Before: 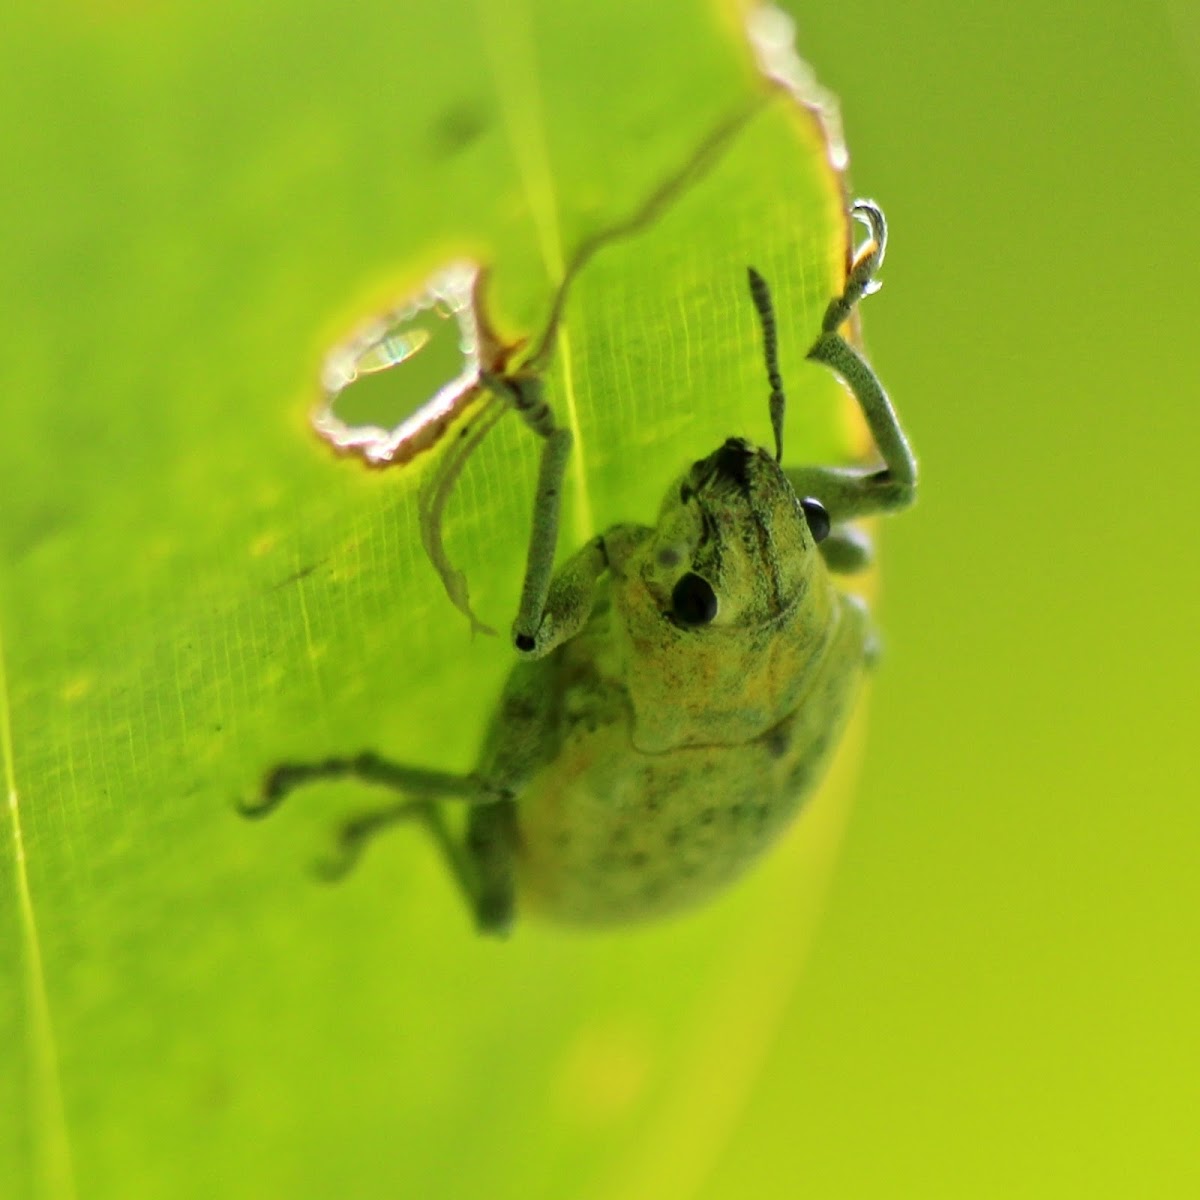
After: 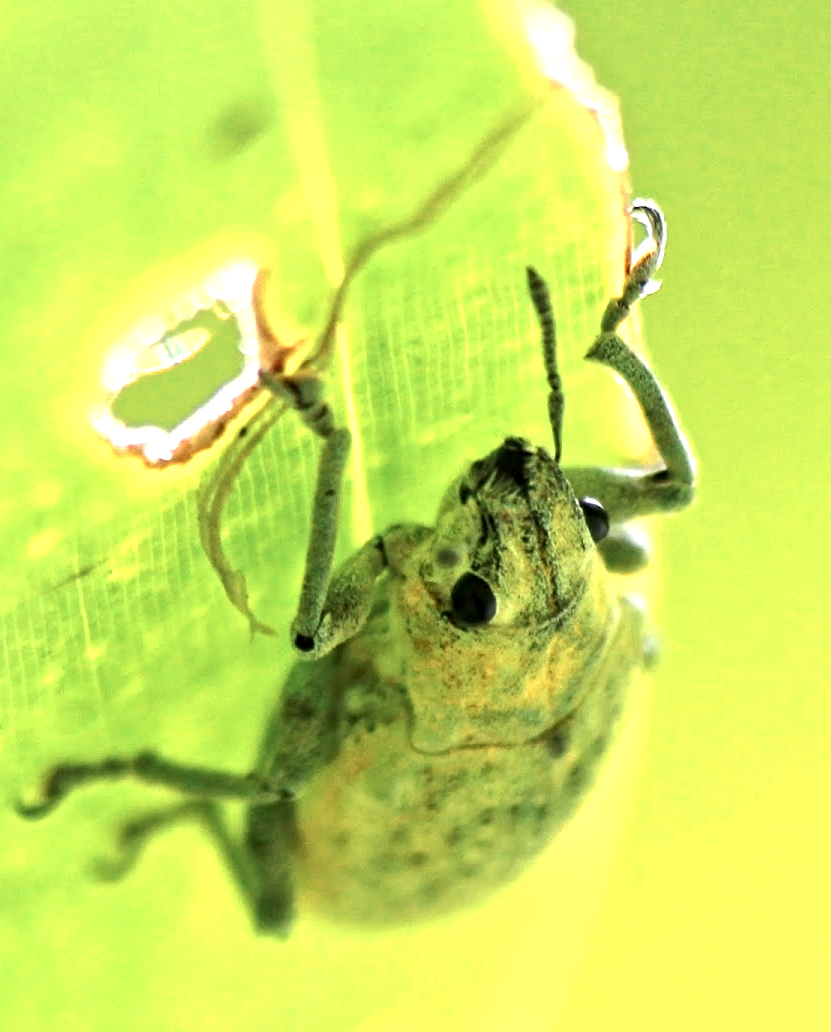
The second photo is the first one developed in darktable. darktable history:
exposure: black level correction 0, exposure 0.5 EV, compensate exposure bias true, compensate highlight preservation false
crop: left 18.479%, right 12.2%, bottom 13.971%
levels: levels [0, 0.476, 0.951]
contrast equalizer: y [[0.5, 0.501, 0.525, 0.597, 0.58, 0.514], [0.5 ×6], [0.5 ×6], [0 ×6], [0 ×6]]
color zones: curves: ch0 [(0.018, 0.548) (0.197, 0.654) (0.425, 0.447) (0.605, 0.658) (0.732, 0.579)]; ch1 [(0.105, 0.531) (0.224, 0.531) (0.386, 0.39) (0.618, 0.456) (0.732, 0.456) (0.956, 0.421)]; ch2 [(0.039, 0.583) (0.215, 0.465) (0.399, 0.544) (0.465, 0.548) (0.614, 0.447) (0.724, 0.43) (0.882, 0.623) (0.956, 0.632)]
